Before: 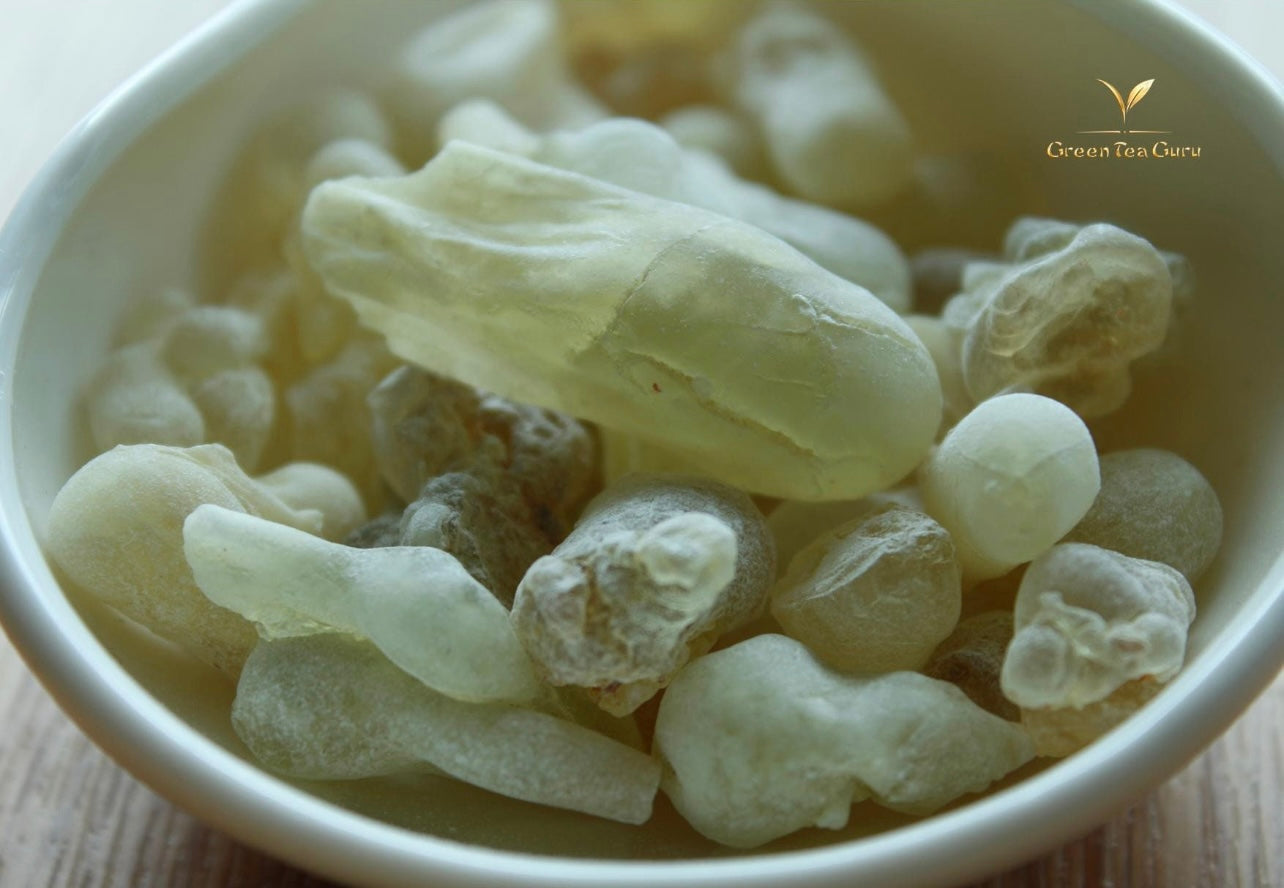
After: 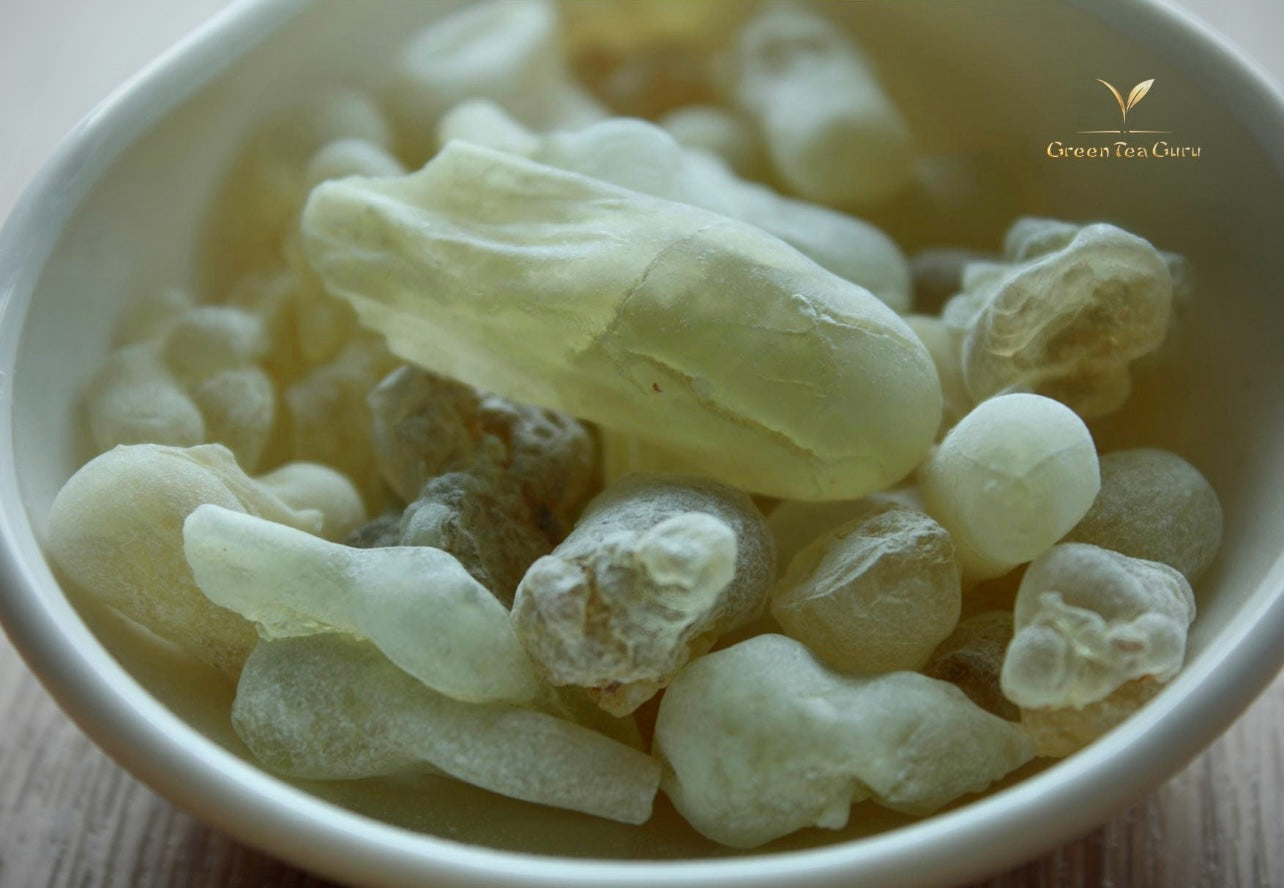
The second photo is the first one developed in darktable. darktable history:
exposure: black level correction 0.001, compensate highlight preservation false
vignetting: fall-off radius 61.09%, brightness -0.621, saturation -0.68
